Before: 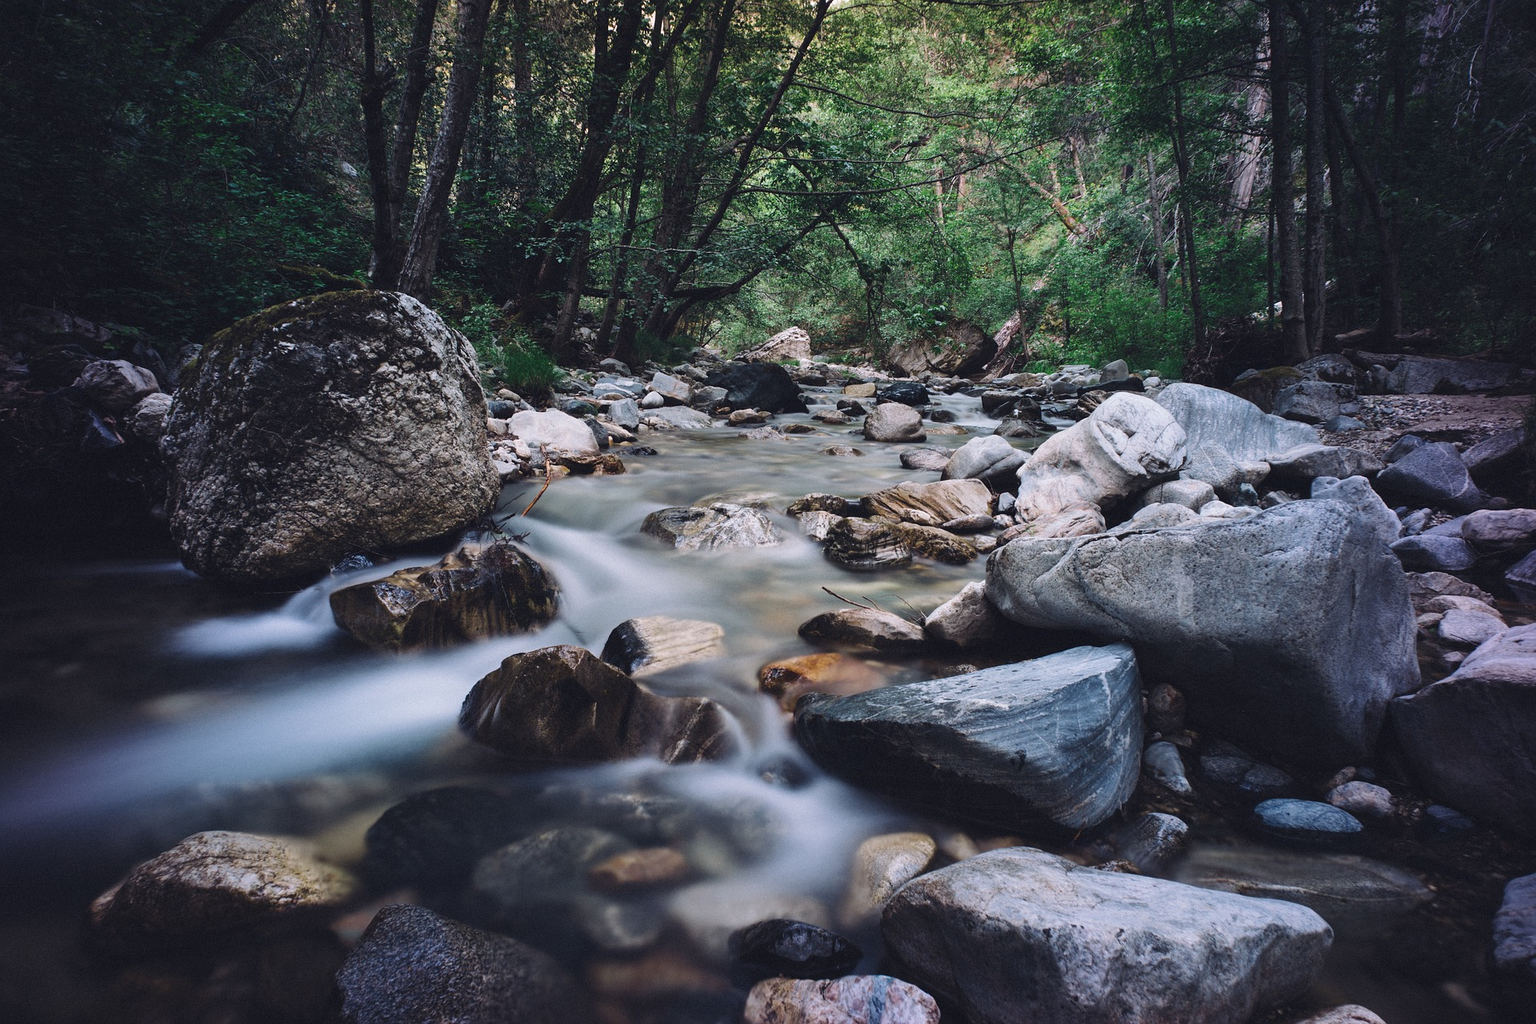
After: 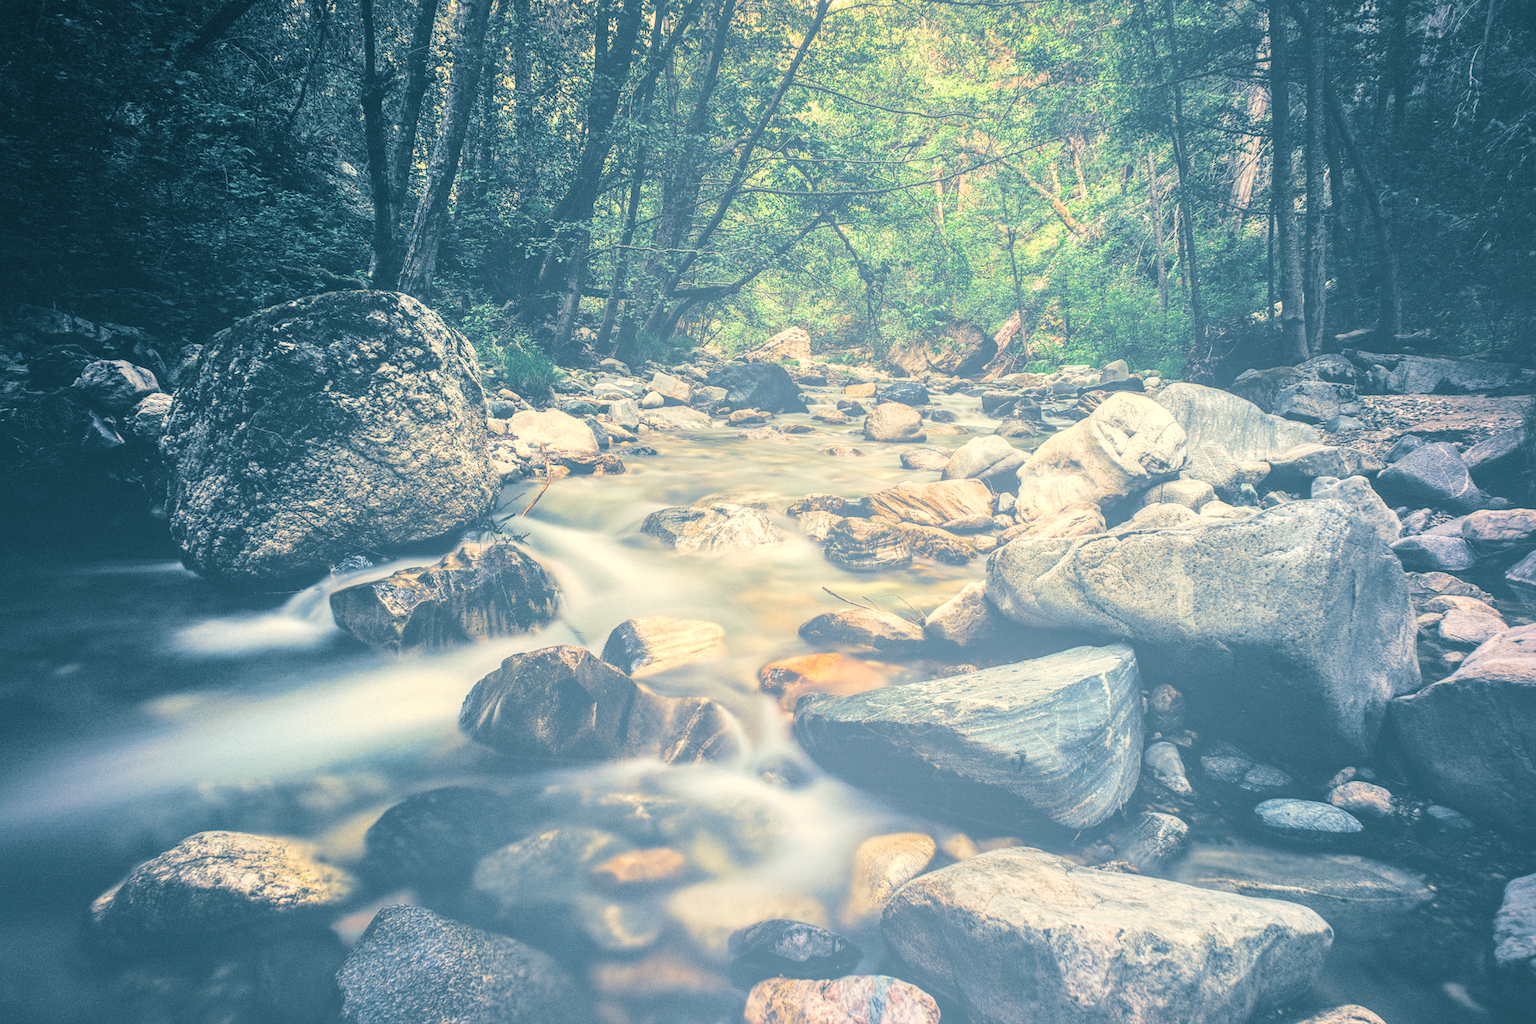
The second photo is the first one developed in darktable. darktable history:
white balance: red 1.08, blue 0.791
bloom: size 85%, threshold 5%, strength 85%
local contrast: highlights 19%, detail 186%
split-toning: shadows › hue 212.4°, balance -70
tone equalizer: on, module defaults
exposure: black level correction 0.012, compensate highlight preservation false
